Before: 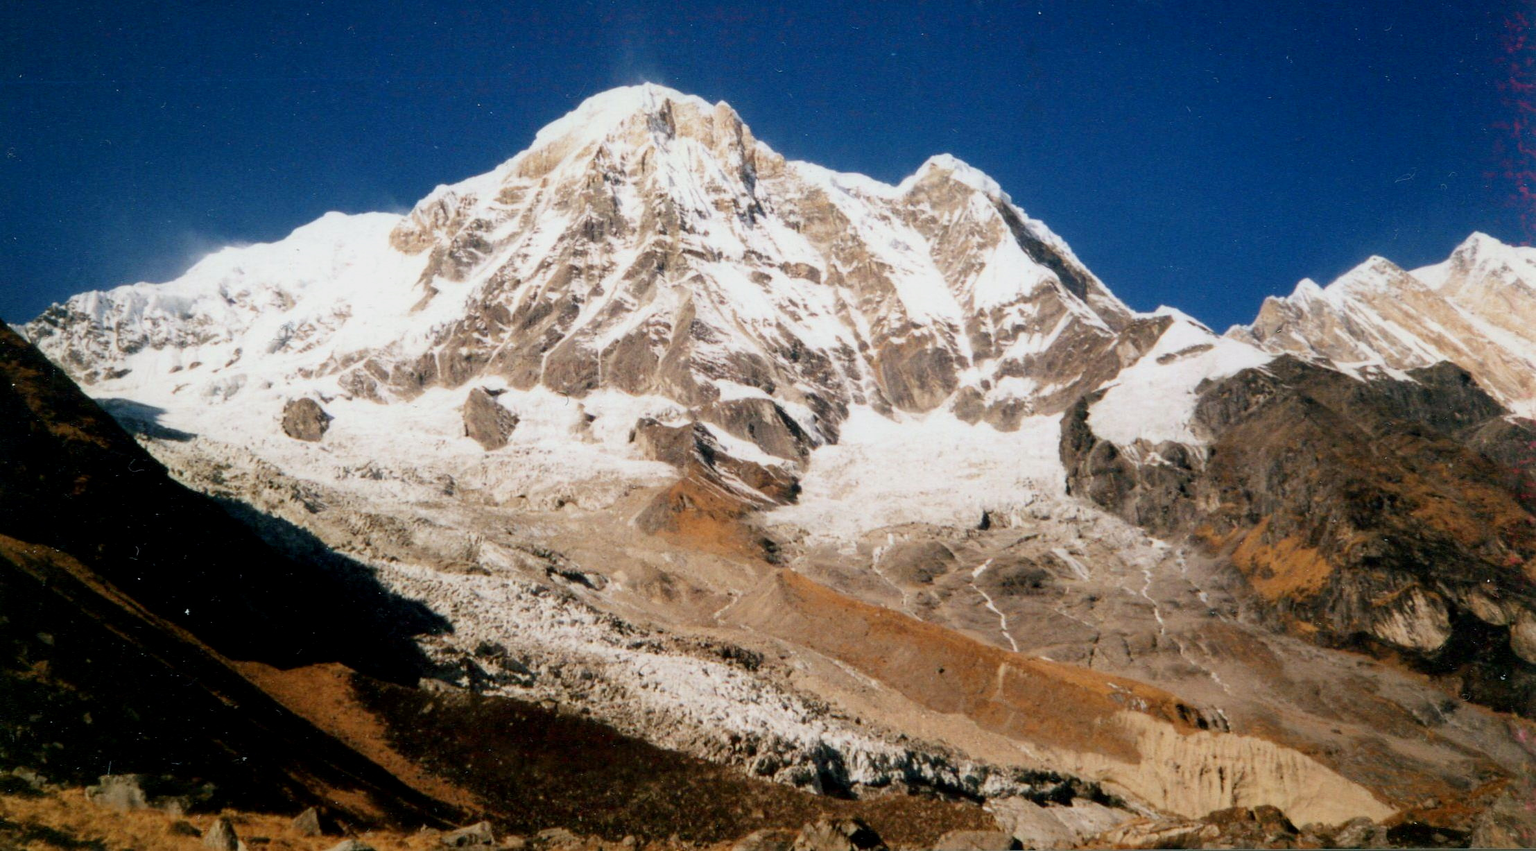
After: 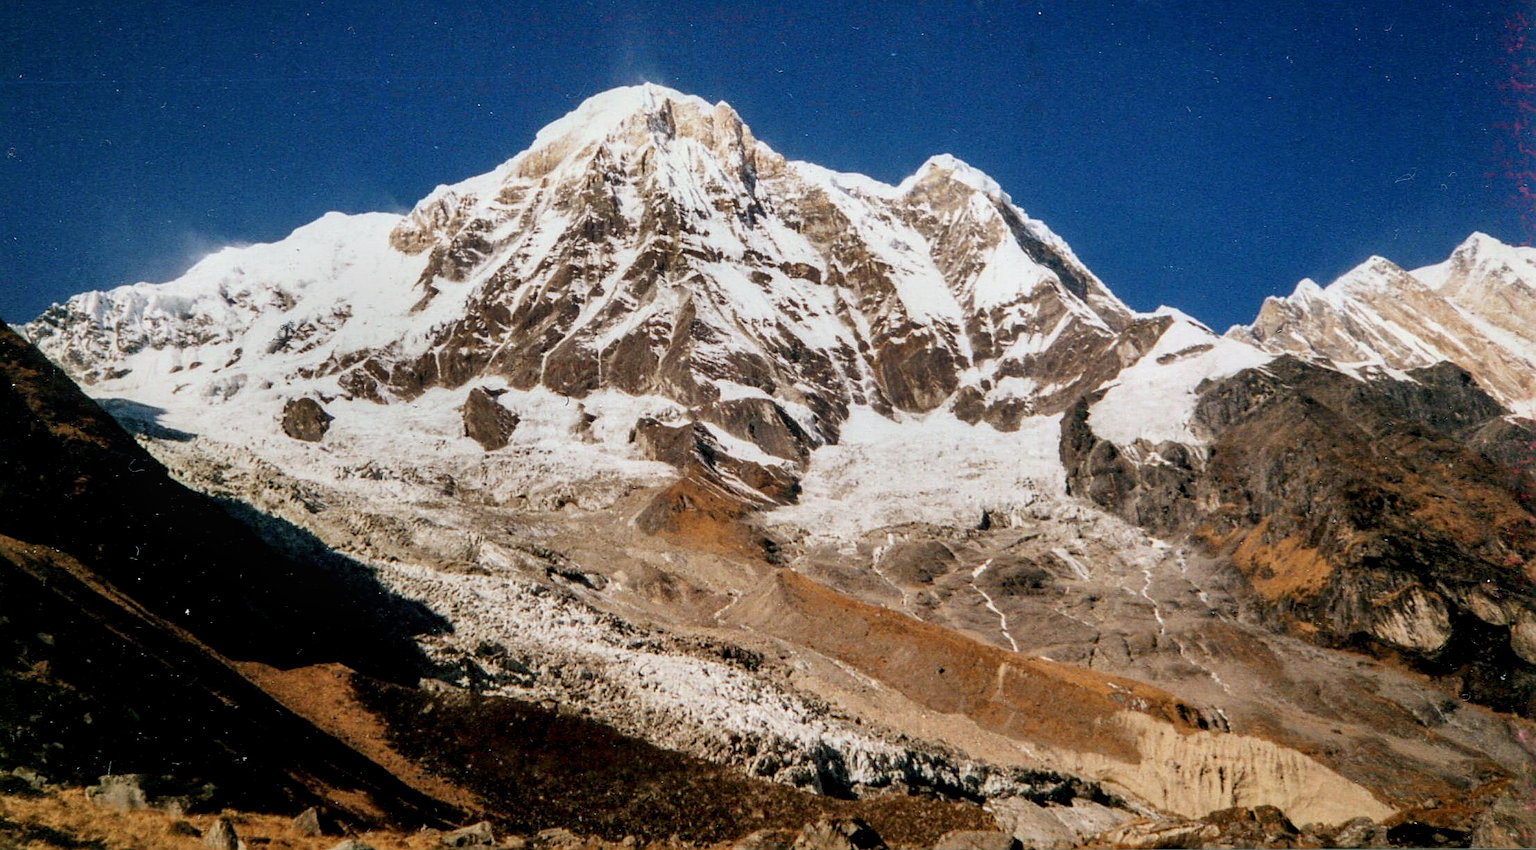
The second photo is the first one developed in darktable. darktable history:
sharpen: on, module defaults
local contrast: detail 130%
shadows and highlights: shadows 20.91, highlights -82.73, soften with gaussian
